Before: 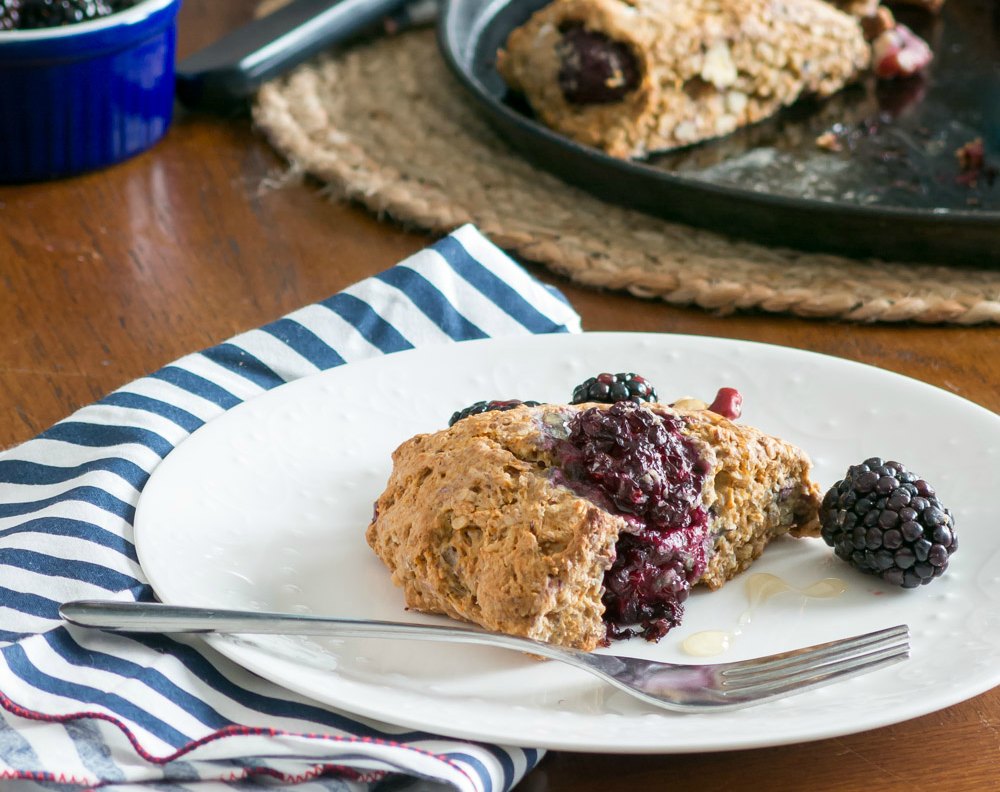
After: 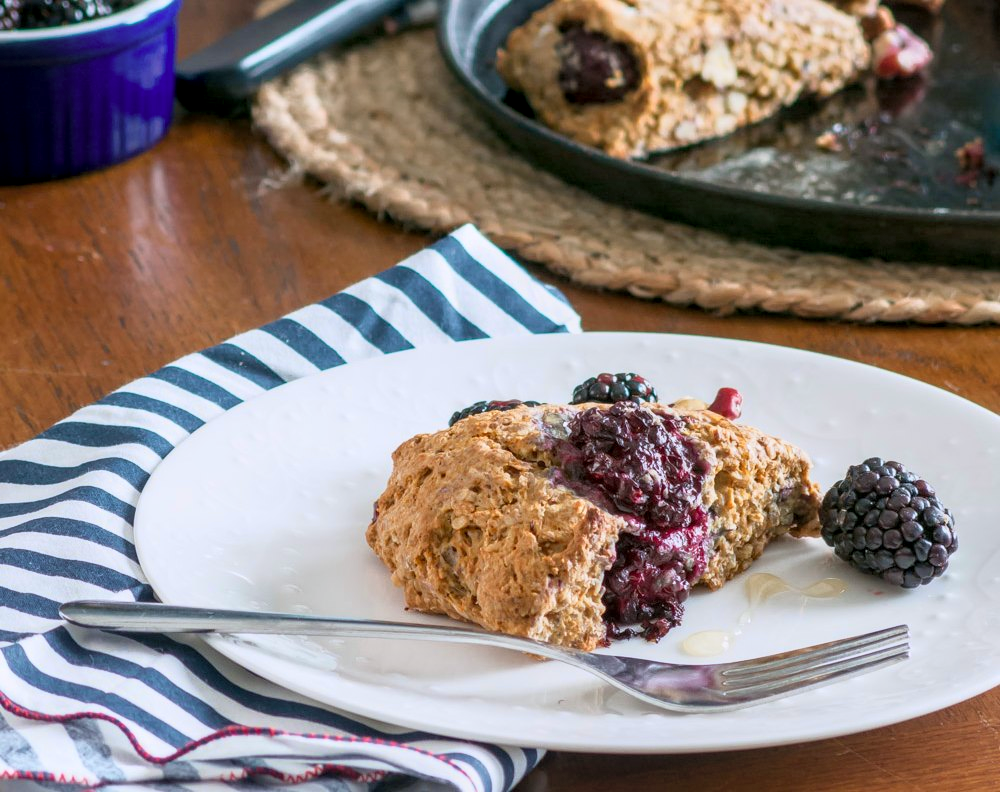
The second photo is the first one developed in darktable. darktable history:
color correction: highlights a* -0.137, highlights b* -5.91, shadows a* -0.137, shadows b* -0.137
local contrast: on, module defaults
tone curve: curves: ch0 [(0.013, 0) (0.061, 0.068) (0.239, 0.256) (0.502, 0.505) (0.683, 0.676) (0.761, 0.773) (0.858, 0.858) (0.987, 0.945)]; ch1 [(0, 0) (0.172, 0.123) (0.304, 0.267) (0.414, 0.395) (0.472, 0.473) (0.502, 0.508) (0.521, 0.528) (0.583, 0.595) (0.654, 0.673) (0.728, 0.761) (1, 1)]; ch2 [(0, 0) (0.411, 0.424) (0.485, 0.476) (0.502, 0.502) (0.553, 0.557) (0.57, 0.576) (1, 1)], color space Lab, independent channels, preserve colors none
